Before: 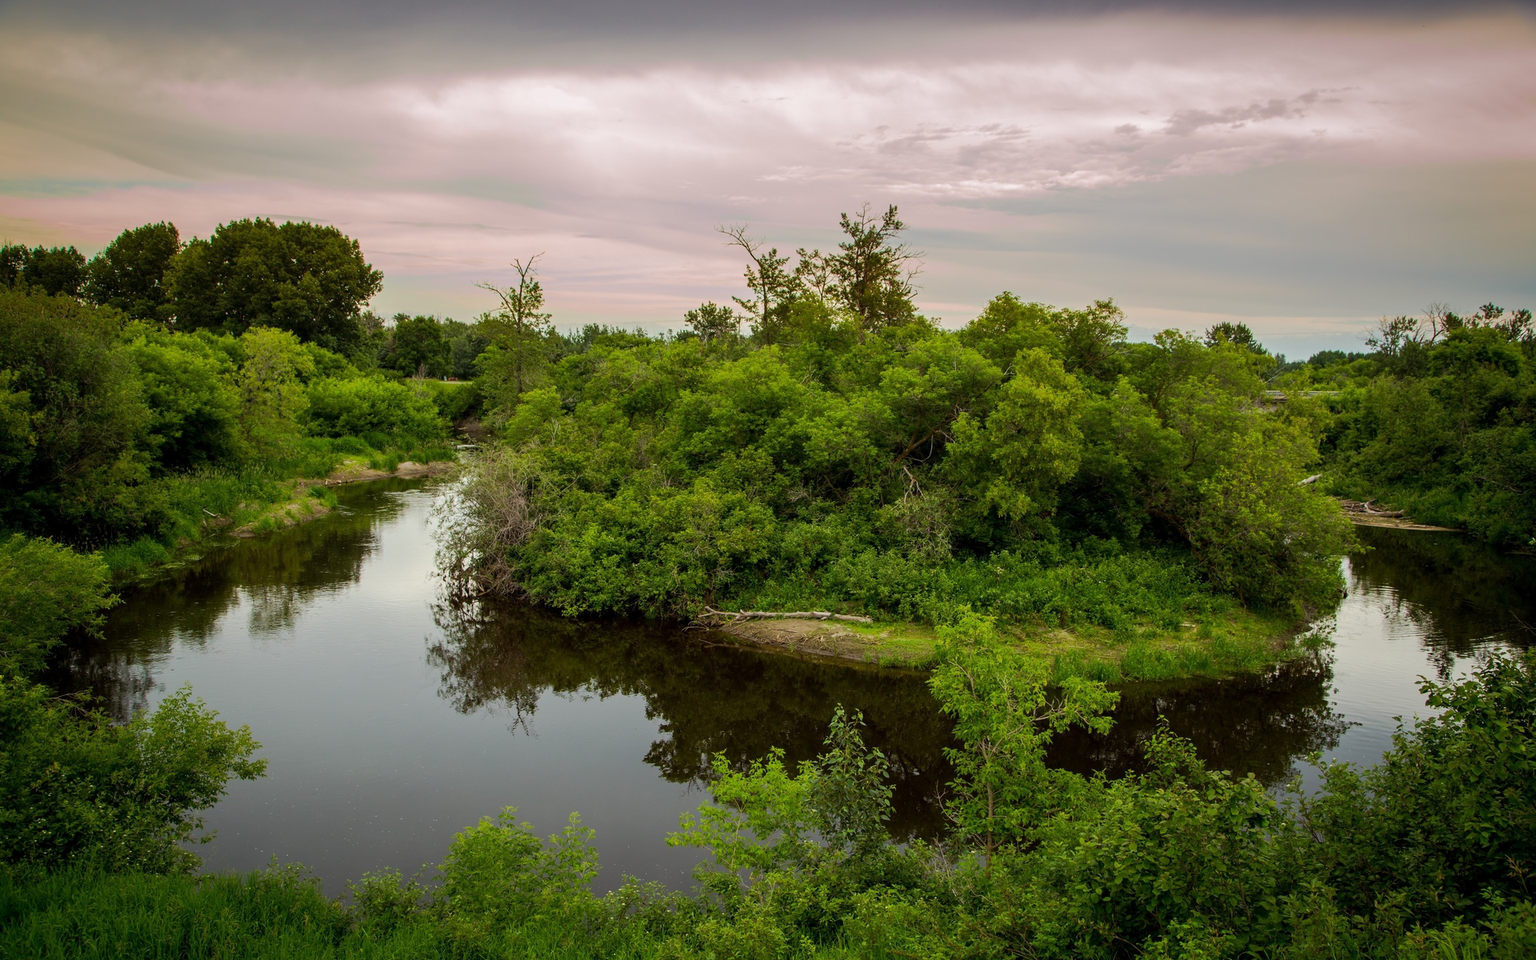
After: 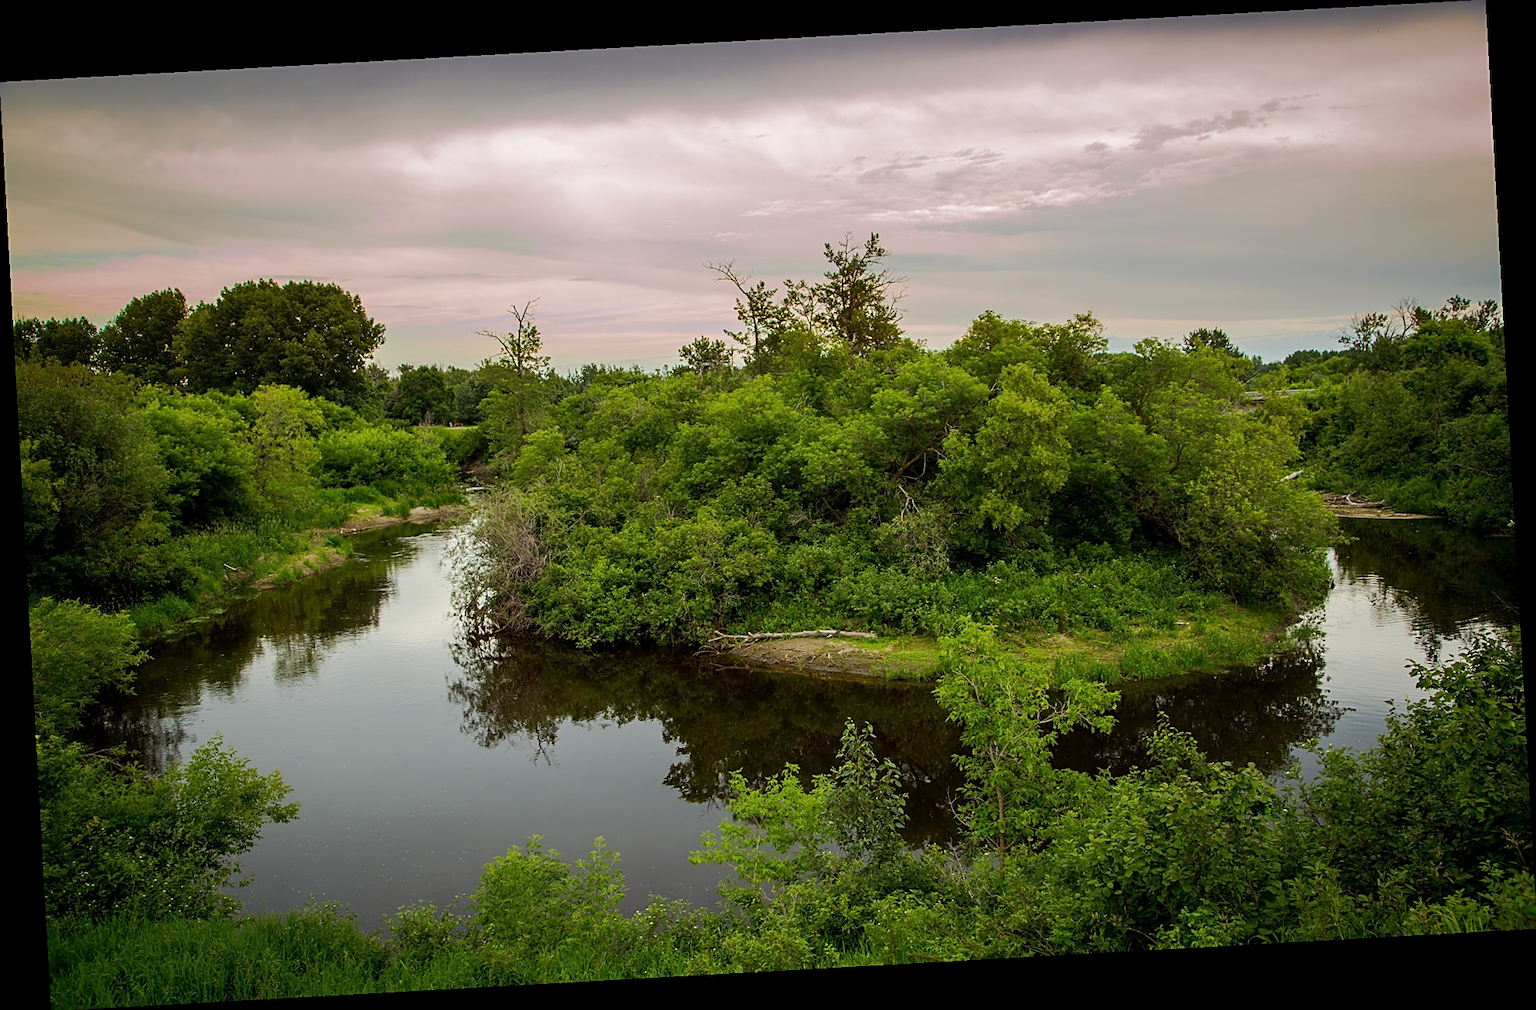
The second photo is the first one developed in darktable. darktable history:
rotate and perspective: rotation -3.18°, automatic cropping off
sharpen: on, module defaults
